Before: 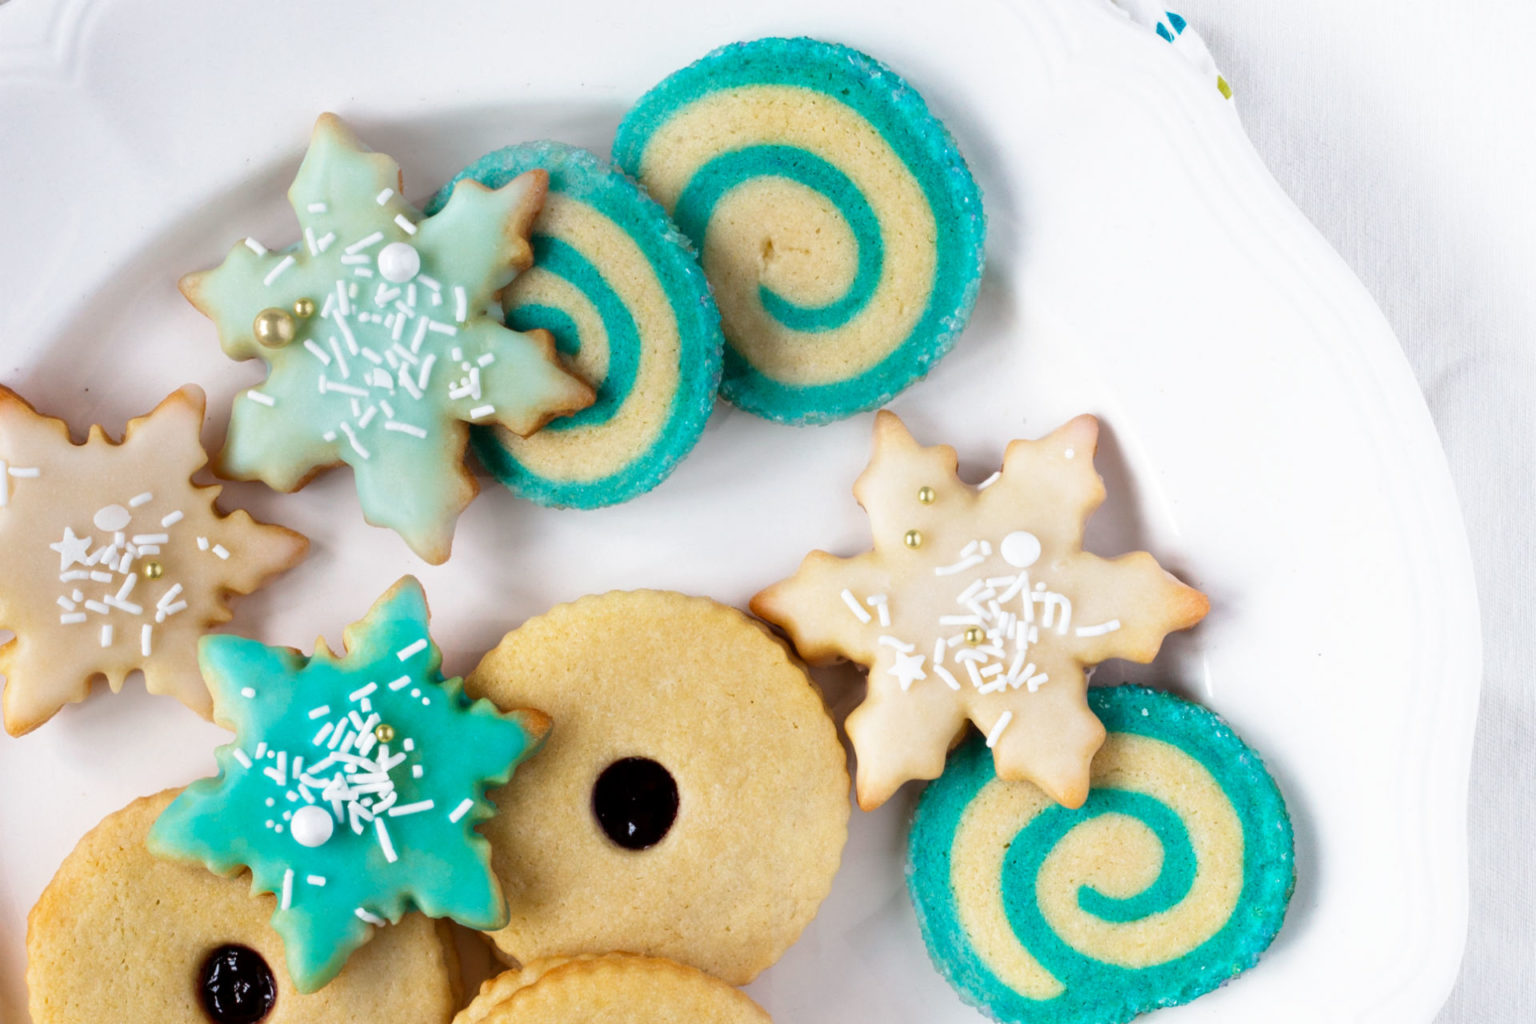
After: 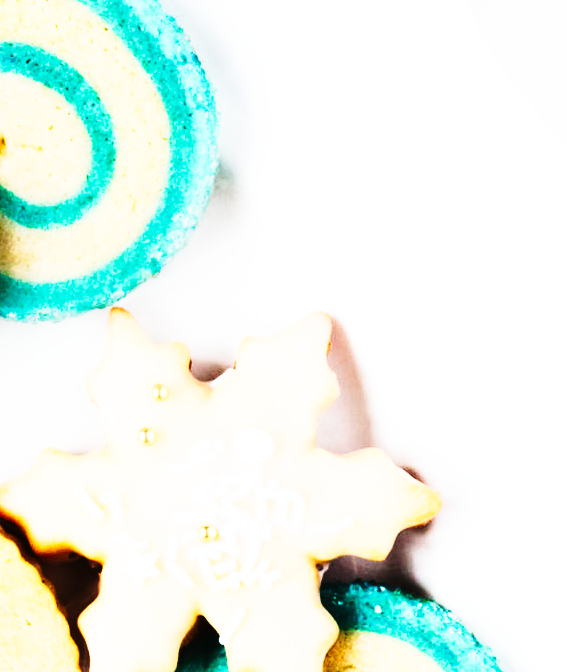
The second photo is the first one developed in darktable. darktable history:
tone curve: curves: ch0 [(0, 0) (0.003, 0.001) (0.011, 0.005) (0.025, 0.009) (0.044, 0.014) (0.069, 0.018) (0.1, 0.025) (0.136, 0.029) (0.177, 0.042) (0.224, 0.064) (0.277, 0.107) (0.335, 0.182) (0.399, 0.3) (0.468, 0.462) (0.543, 0.639) (0.623, 0.802) (0.709, 0.916) (0.801, 0.963) (0.898, 0.988) (1, 1)], preserve colors none
exposure: black level correction -0.008, exposure 0.067 EV, compensate highlight preservation false
crop and rotate: left 49.936%, top 10.094%, right 13.136%, bottom 24.256%
contrast brightness saturation: contrast 0.28
